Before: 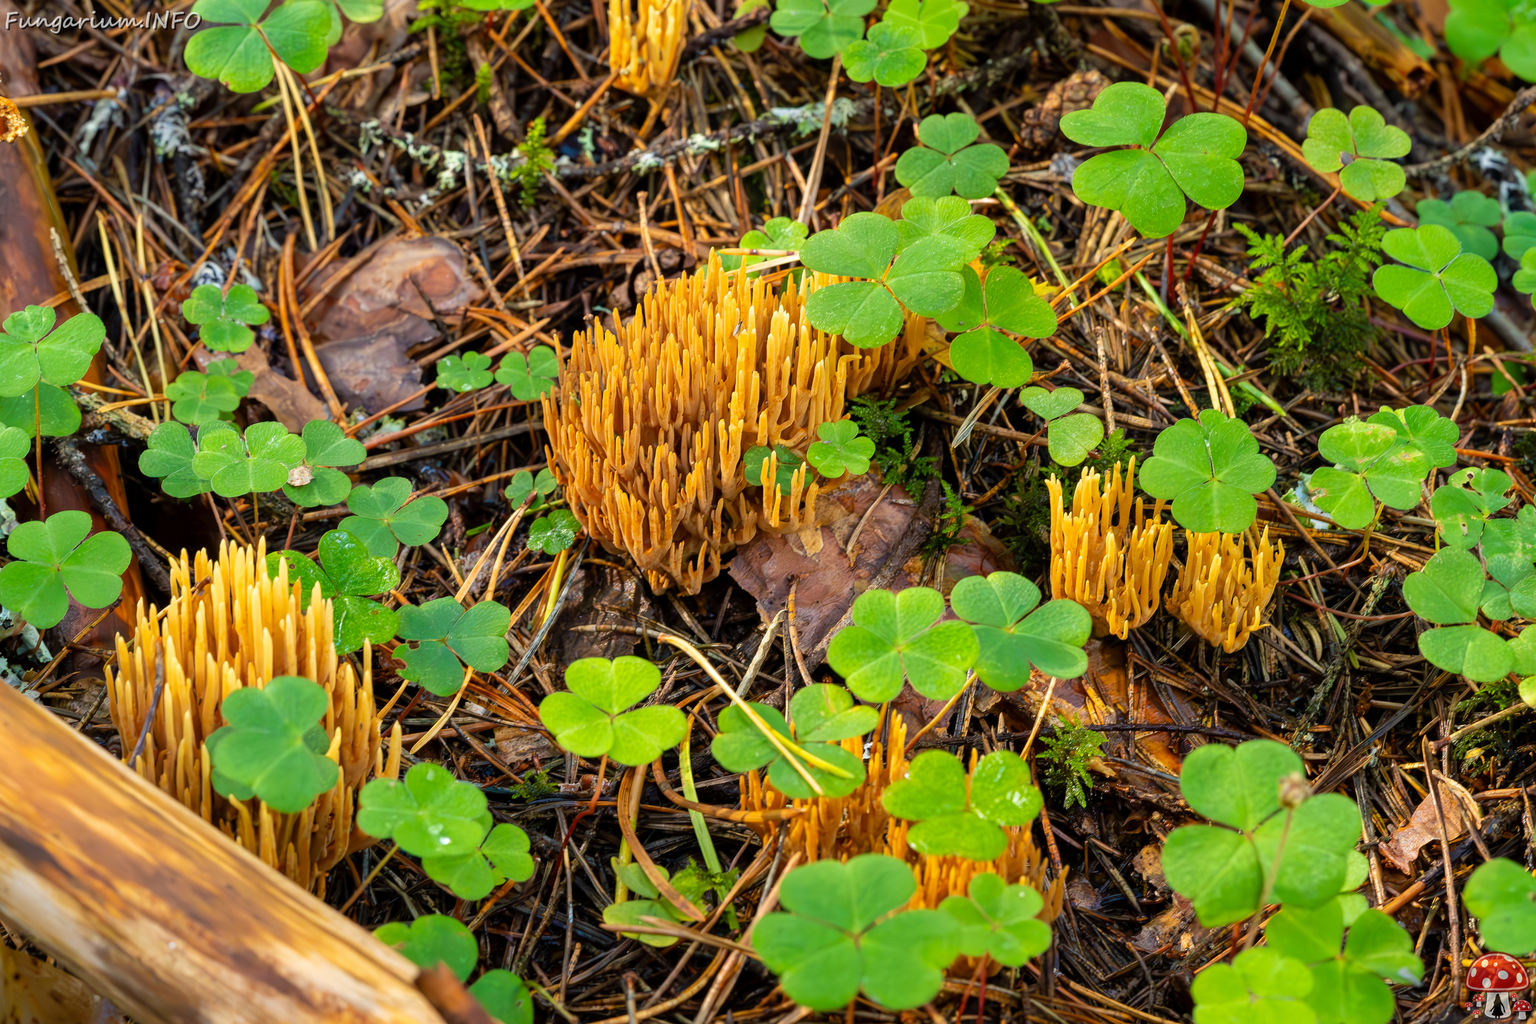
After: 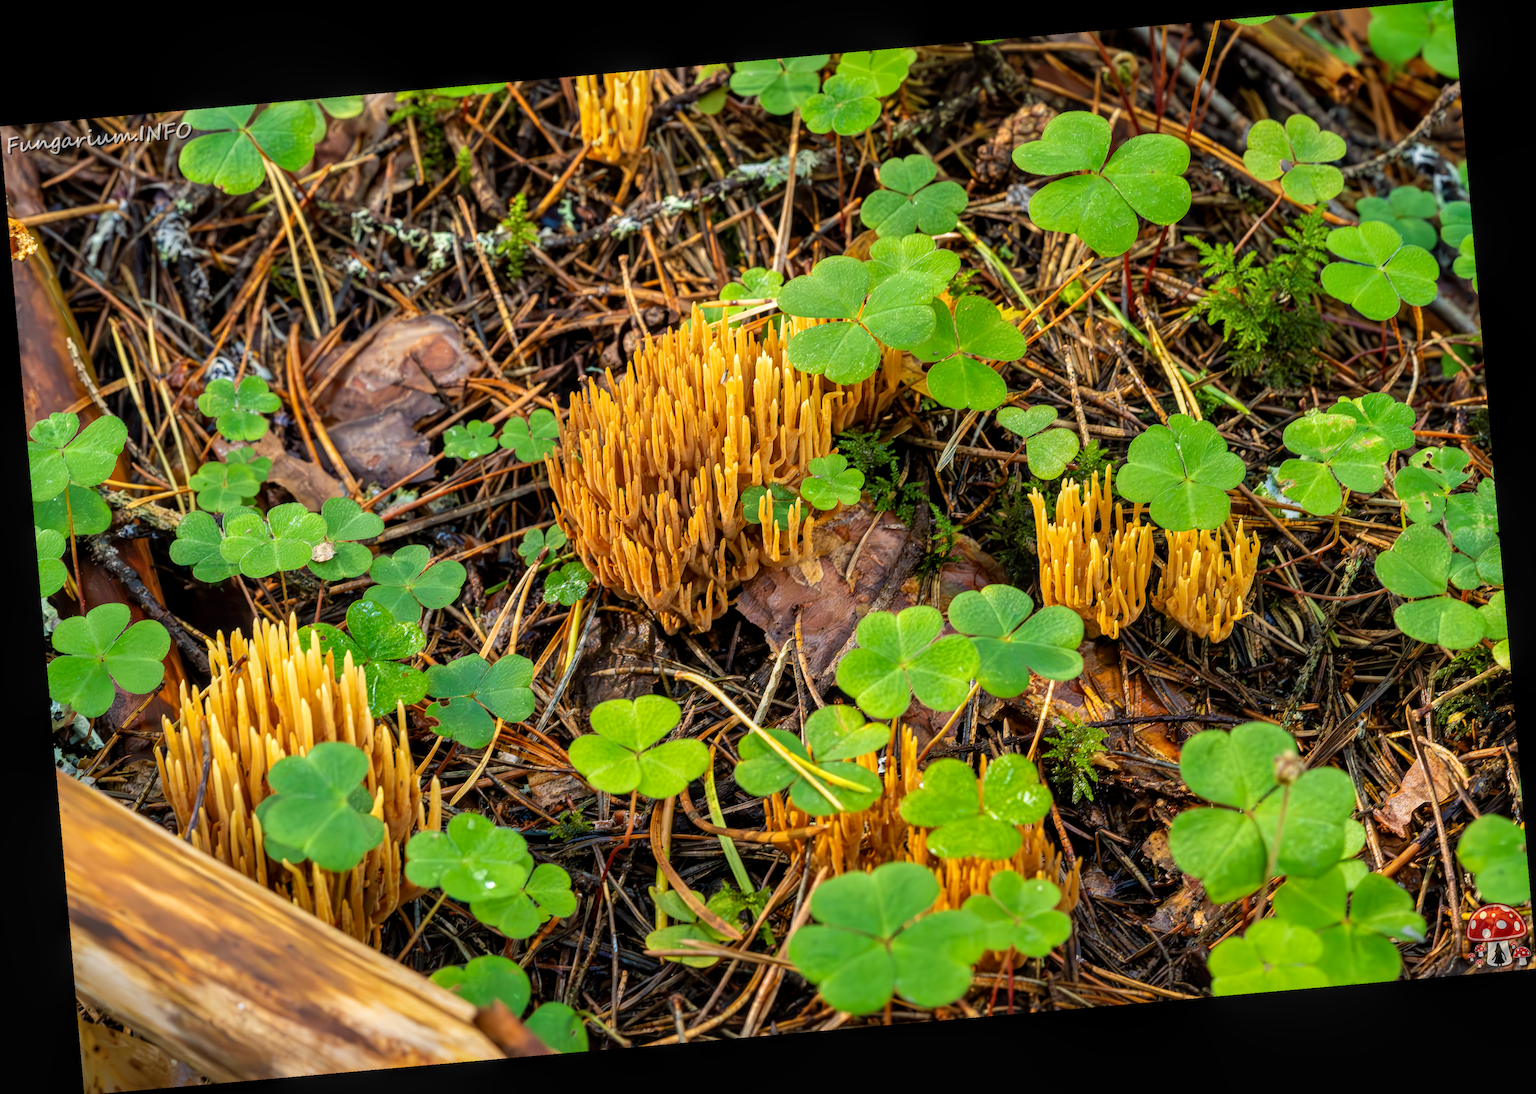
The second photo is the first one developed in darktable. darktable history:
rotate and perspective: rotation -4.98°, automatic cropping off
local contrast: on, module defaults
